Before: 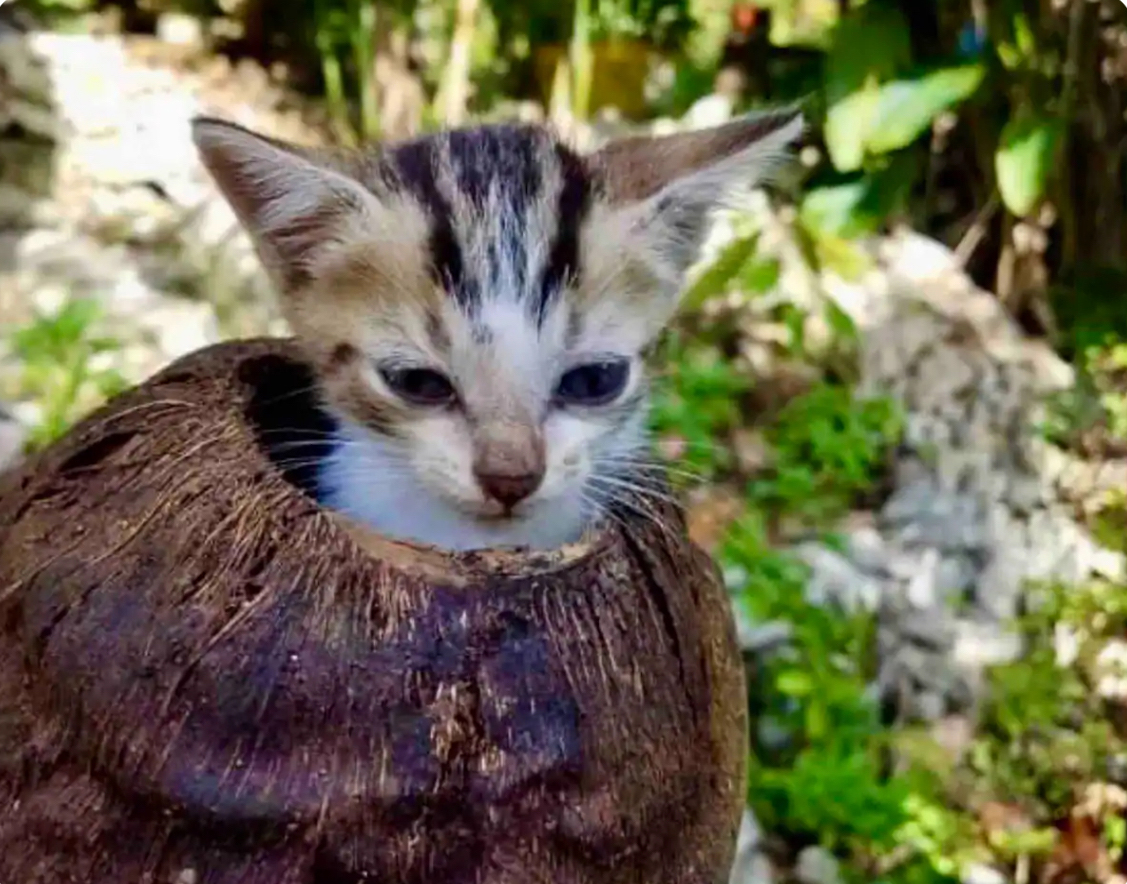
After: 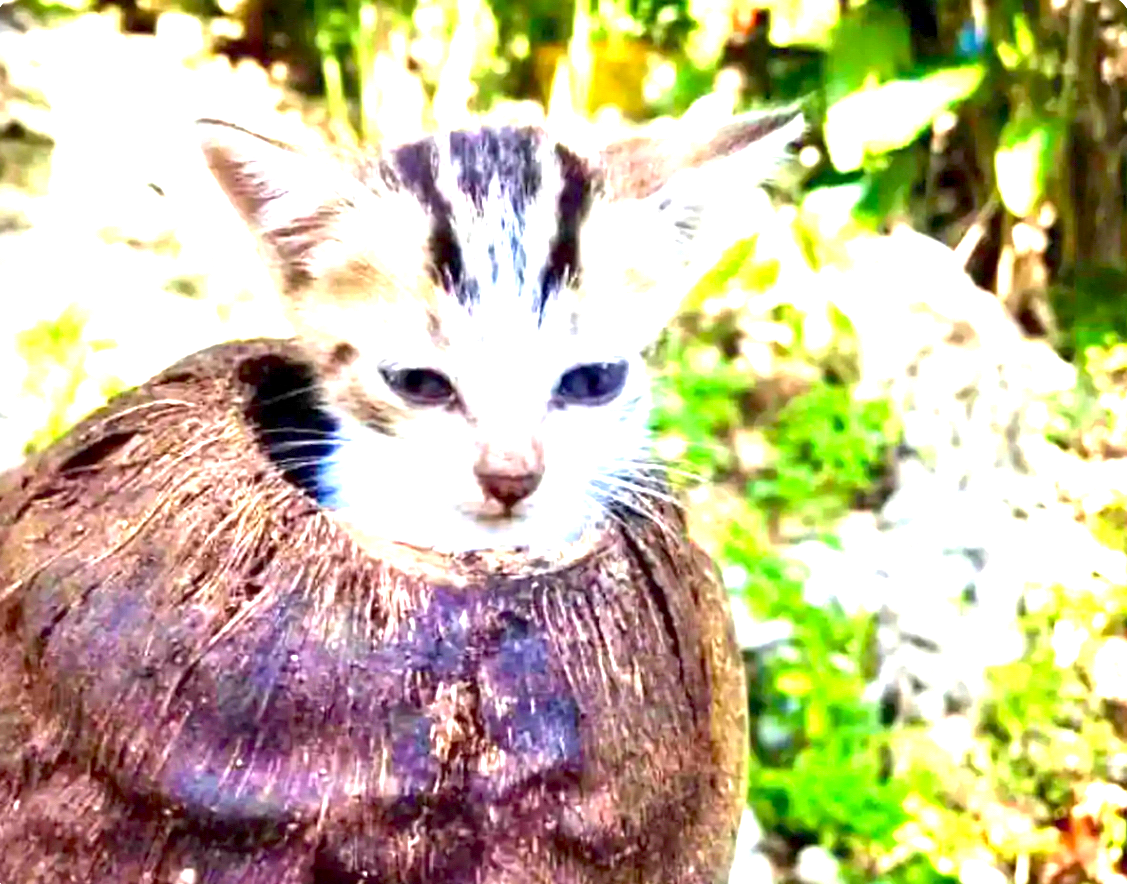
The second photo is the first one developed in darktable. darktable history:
exposure: black level correction 0.001, exposure 2.648 EV, compensate highlight preservation false
